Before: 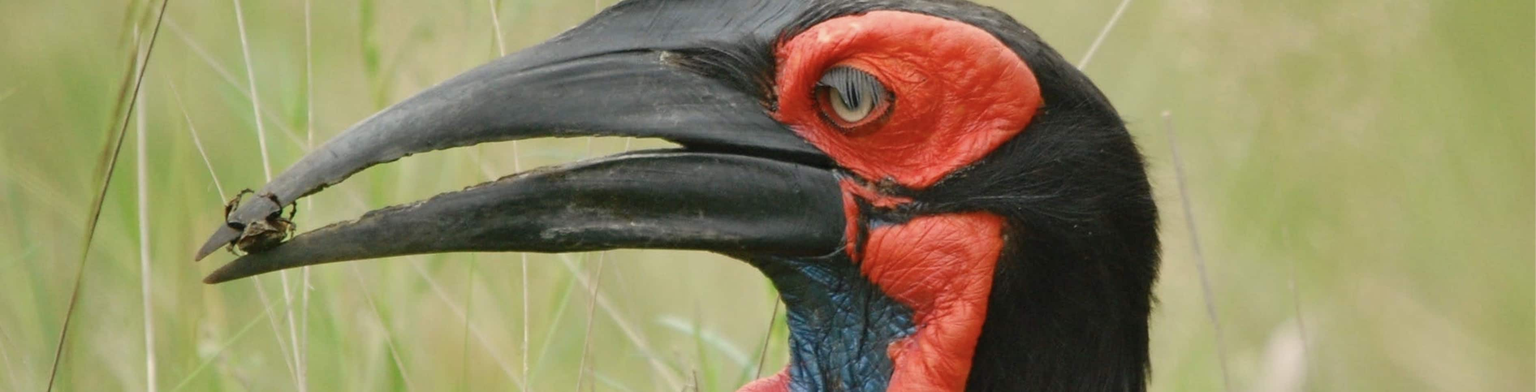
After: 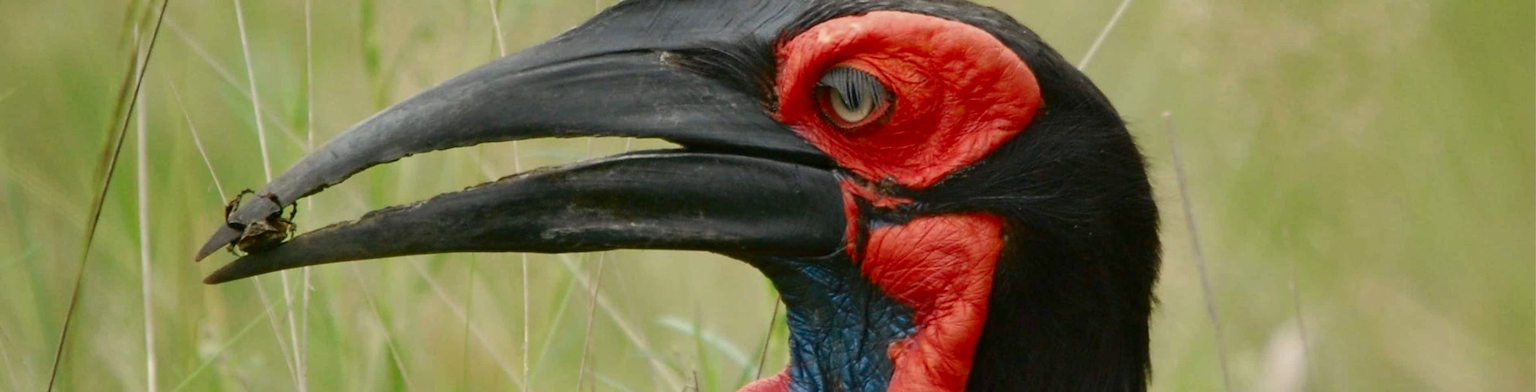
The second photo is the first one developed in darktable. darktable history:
bloom: size 15%, threshold 97%, strength 7%
contrast brightness saturation: contrast 0.07, brightness -0.14, saturation 0.11
